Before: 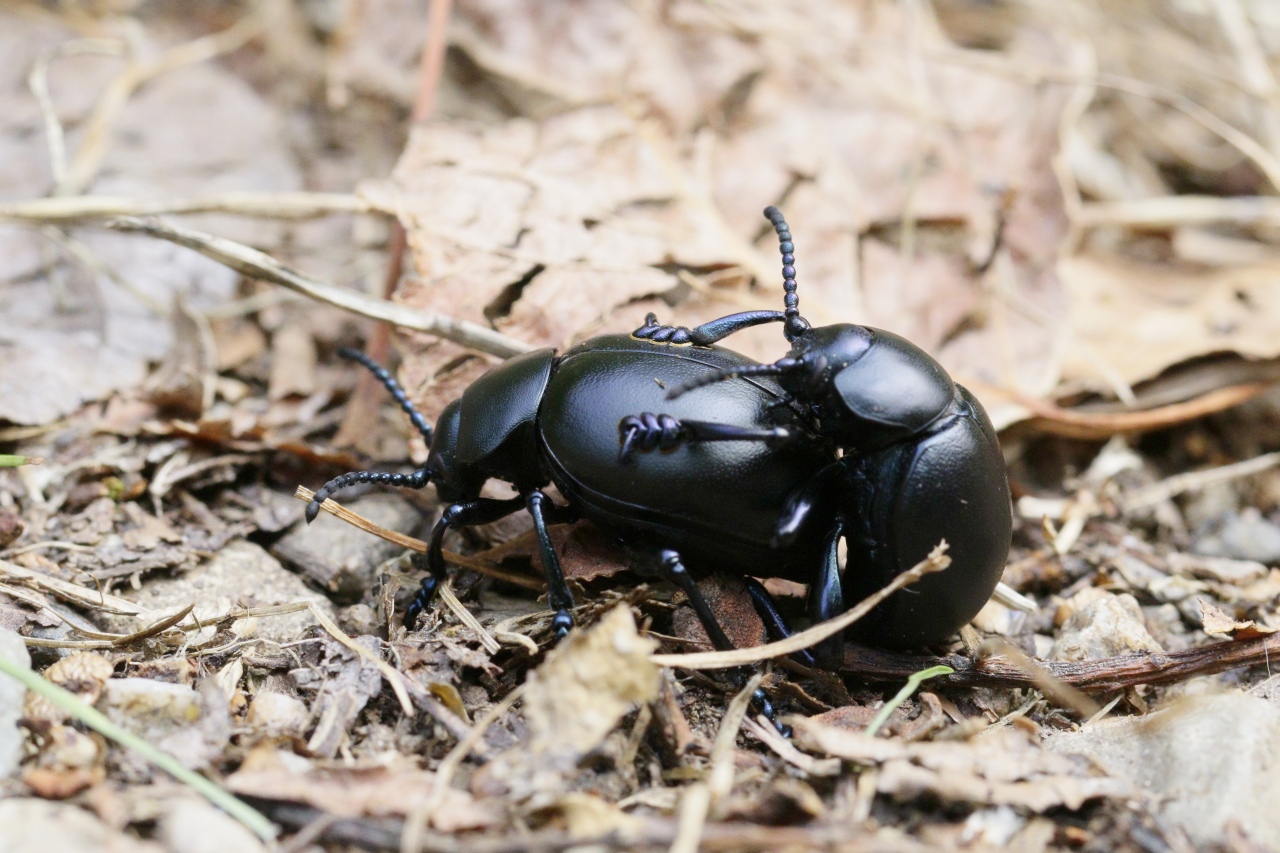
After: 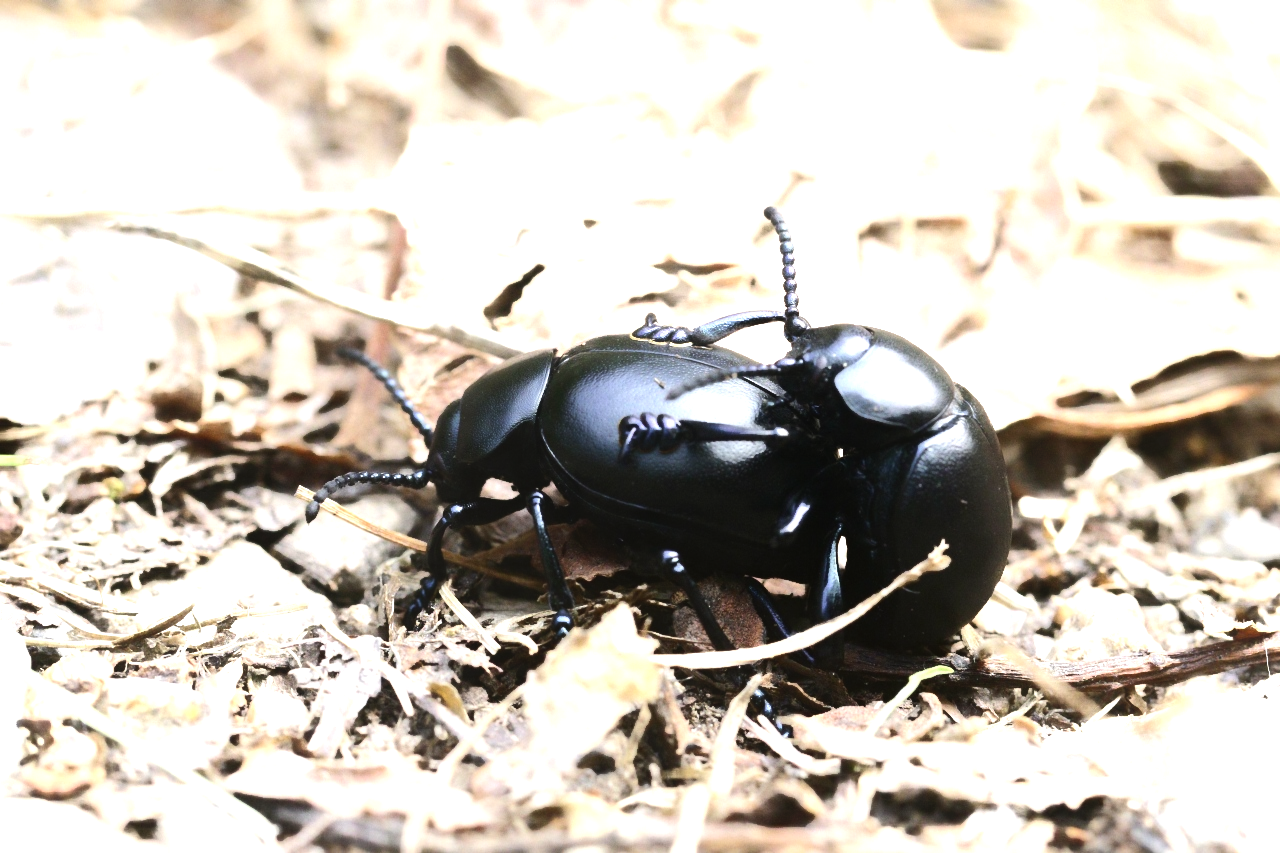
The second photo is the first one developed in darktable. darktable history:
contrast equalizer: octaves 7, y [[0.6 ×6], [0.55 ×6], [0 ×6], [0 ×6], [0 ×6]], mix -1
tone equalizer: -8 EV -0.75 EV, -7 EV -0.7 EV, -6 EV -0.6 EV, -5 EV -0.4 EV, -3 EV 0.4 EV, -2 EV 0.6 EV, -1 EV 0.7 EV, +0 EV 0.75 EV, edges refinement/feathering 500, mask exposure compensation -1.57 EV, preserve details no
exposure: black level correction 0, exposure 0.5 EV, compensate highlight preservation false
